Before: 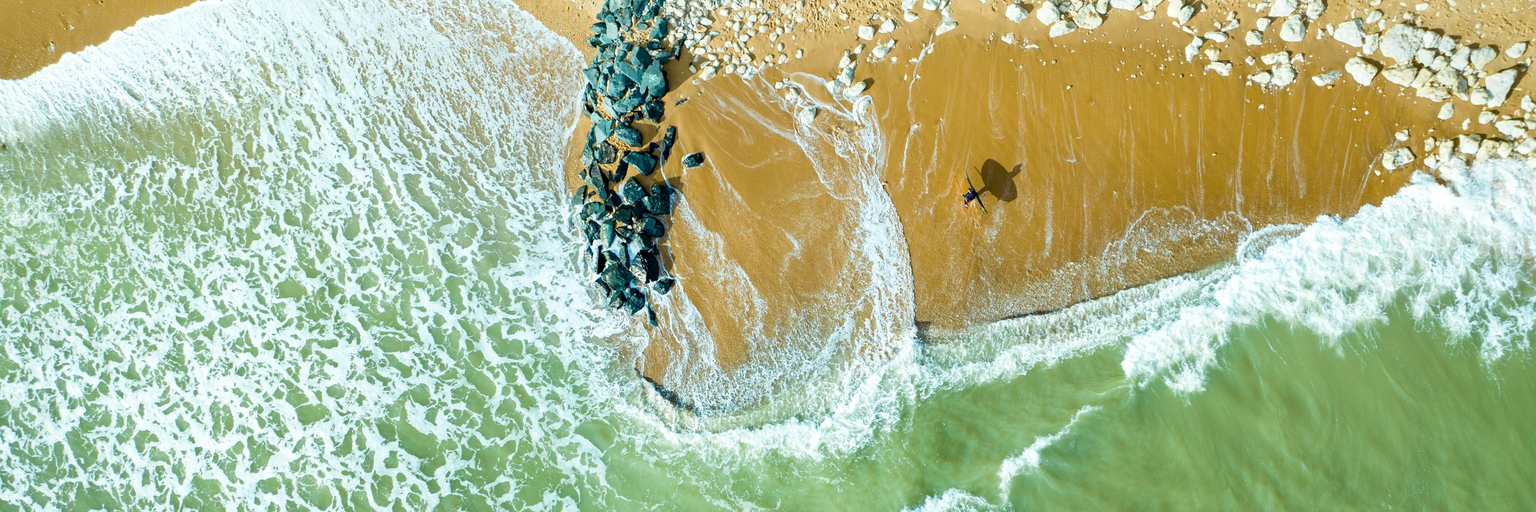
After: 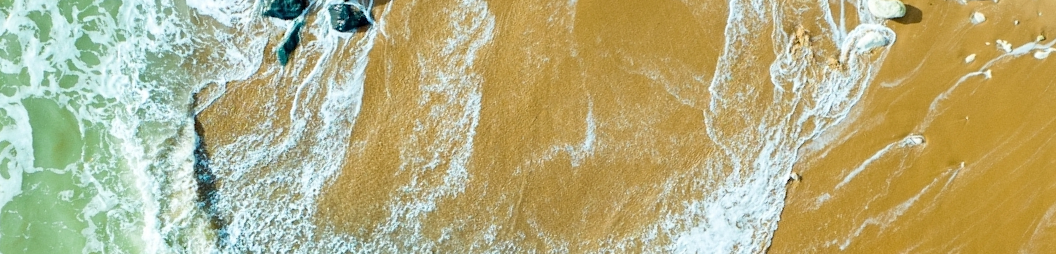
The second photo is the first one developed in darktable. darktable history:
crop and rotate: angle -44.43°, top 16.556%, right 0.852%, bottom 11.689%
